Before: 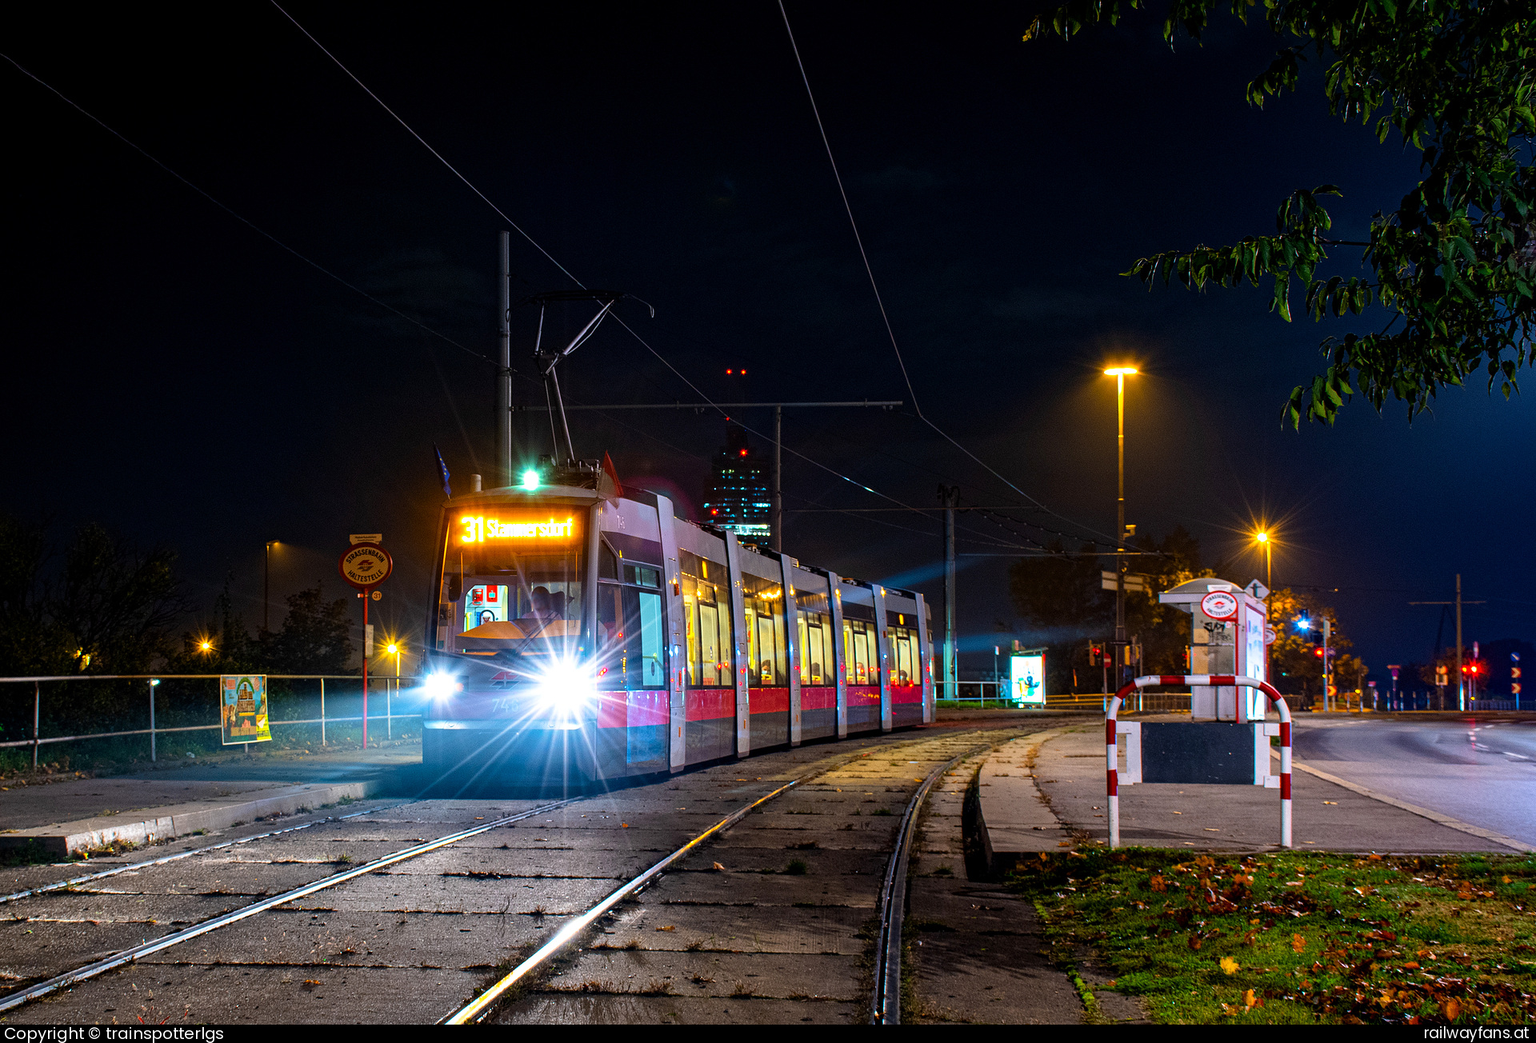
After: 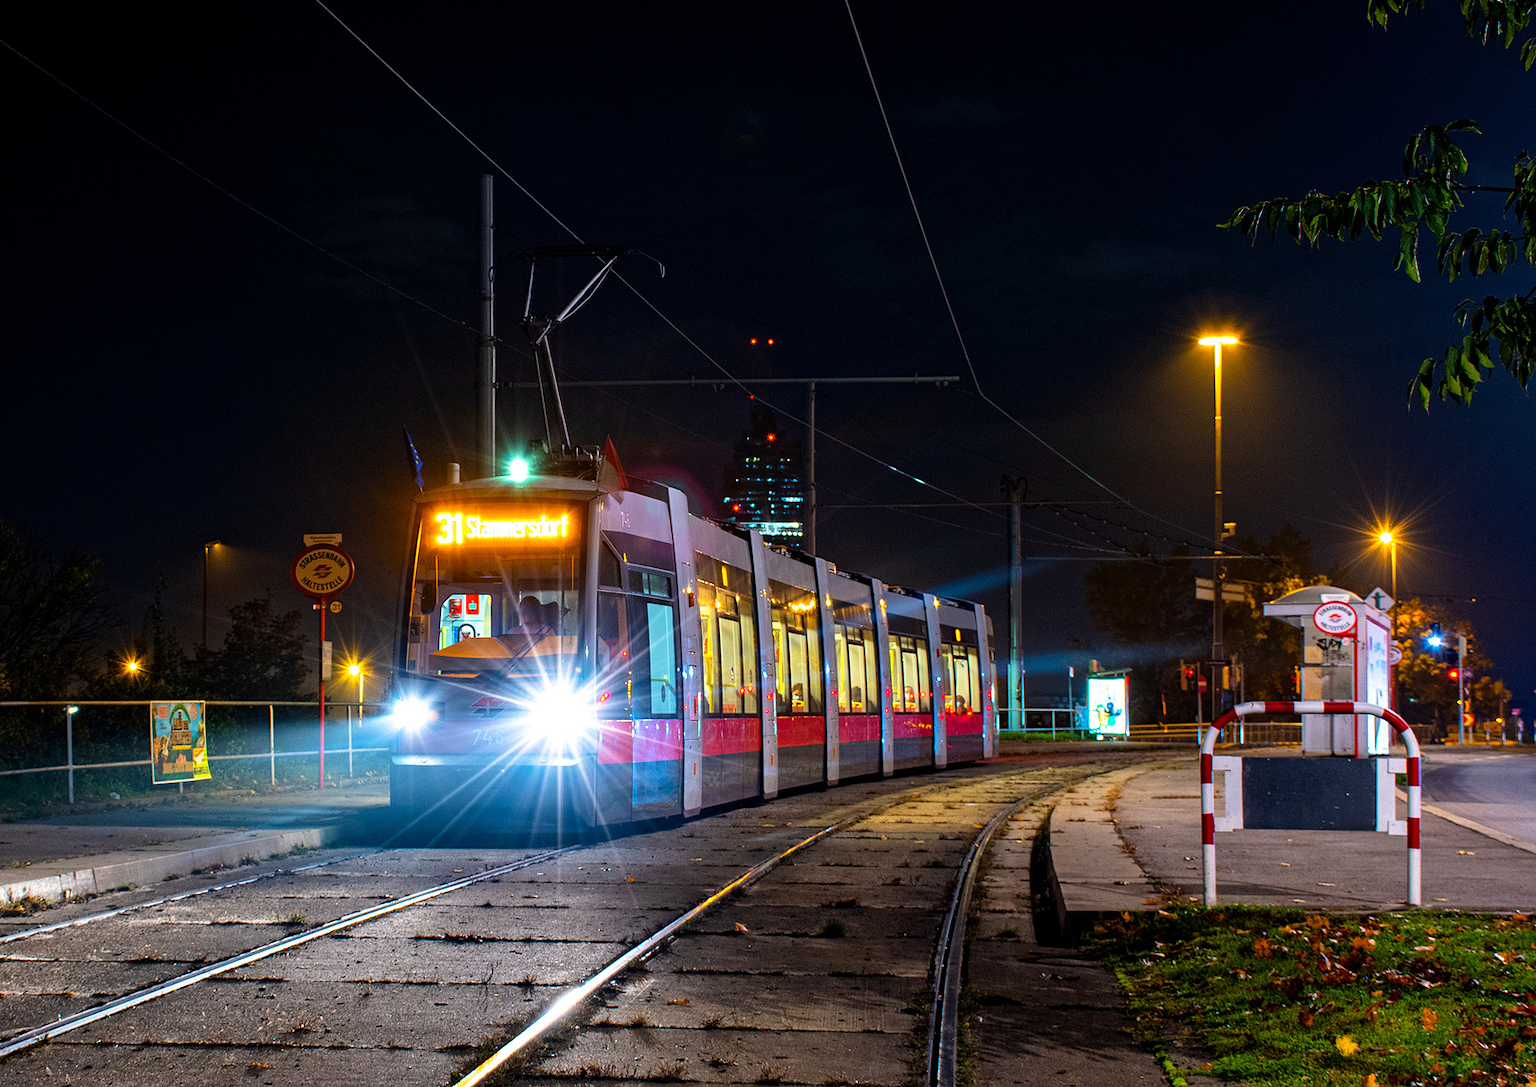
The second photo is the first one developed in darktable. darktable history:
crop: left 6.099%, top 8.078%, right 9.543%, bottom 3.871%
